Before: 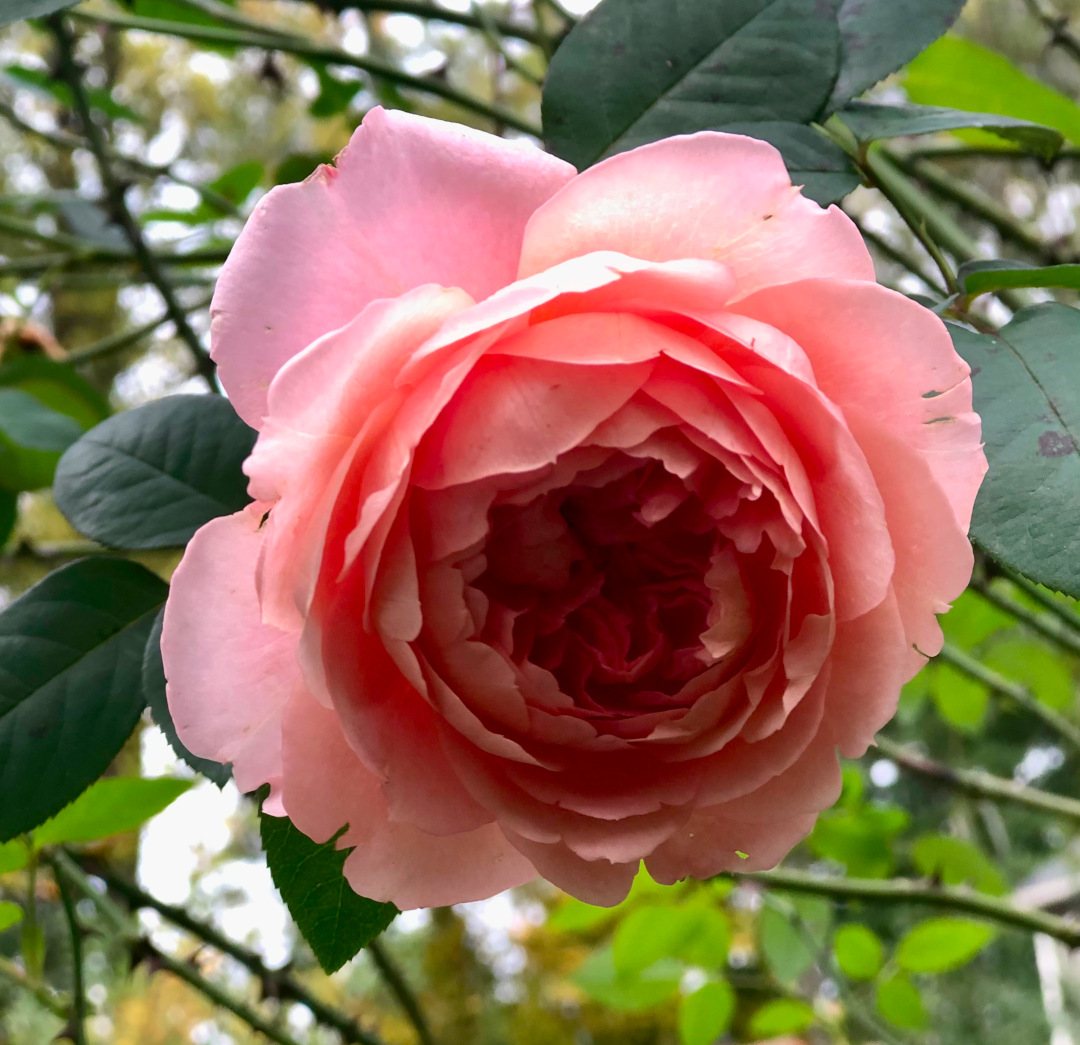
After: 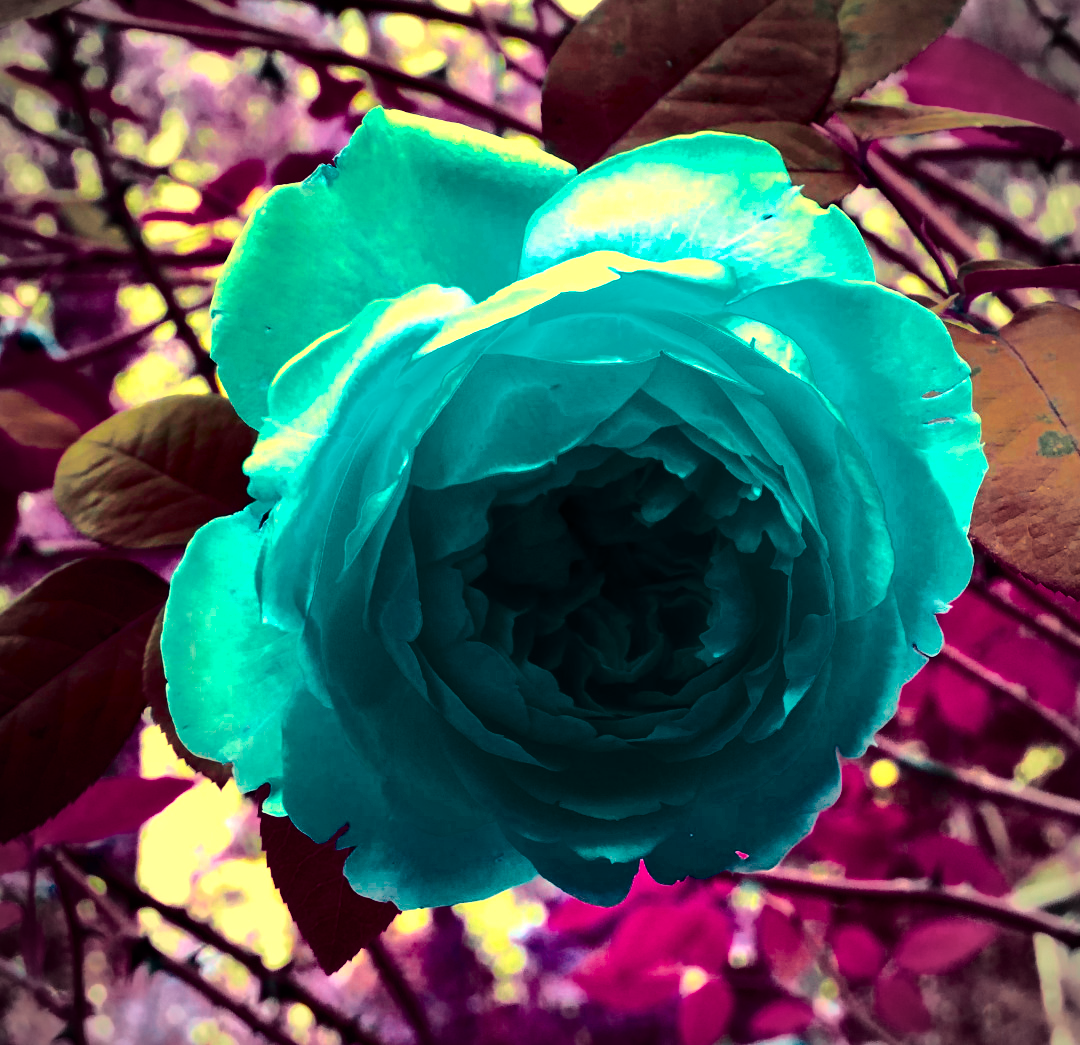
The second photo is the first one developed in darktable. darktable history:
tone curve: curves: ch0 [(0.003, 0) (0.066, 0.023) (0.154, 0.082) (0.281, 0.221) (0.405, 0.389) (0.517, 0.553) (0.716, 0.743) (0.822, 0.882) (1, 1)]; ch1 [(0, 0) (0.164, 0.115) (0.337, 0.332) (0.39, 0.398) (0.464, 0.461) (0.501, 0.5) (0.521, 0.526) (0.571, 0.606) (0.656, 0.677) (0.723, 0.731) (0.811, 0.796) (1, 1)]; ch2 [(0, 0) (0.337, 0.382) (0.464, 0.476) (0.501, 0.502) (0.527, 0.54) (0.556, 0.567) (0.575, 0.606) (0.659, 0.736) (1, 1)], color space Lab, independent channels, preserve colors none
vignetting: brightness -0.575
color balance rgb: highlights gain › chroma 8.042%, highlights gain › hue 86.13°, perceptual saturation grading › global saturation 75.877%, perceptual saturation grading › shadows -30.29%, hue shift -148.46°, contrast 34.841%, saturation formula JzAzBz (2021)
